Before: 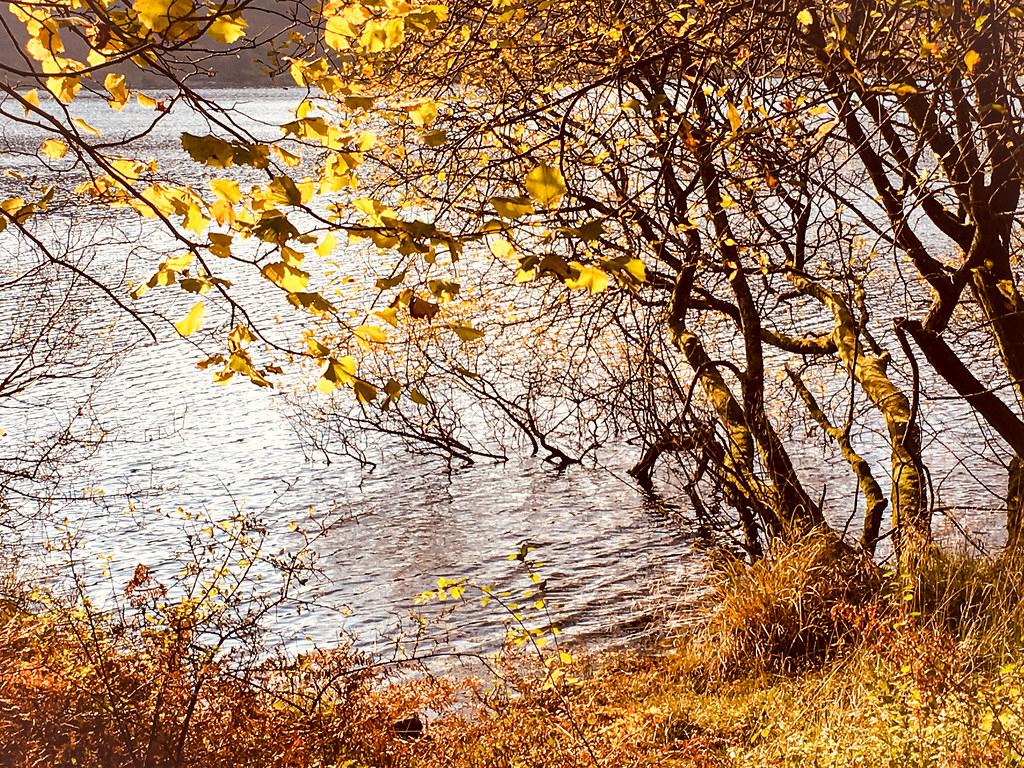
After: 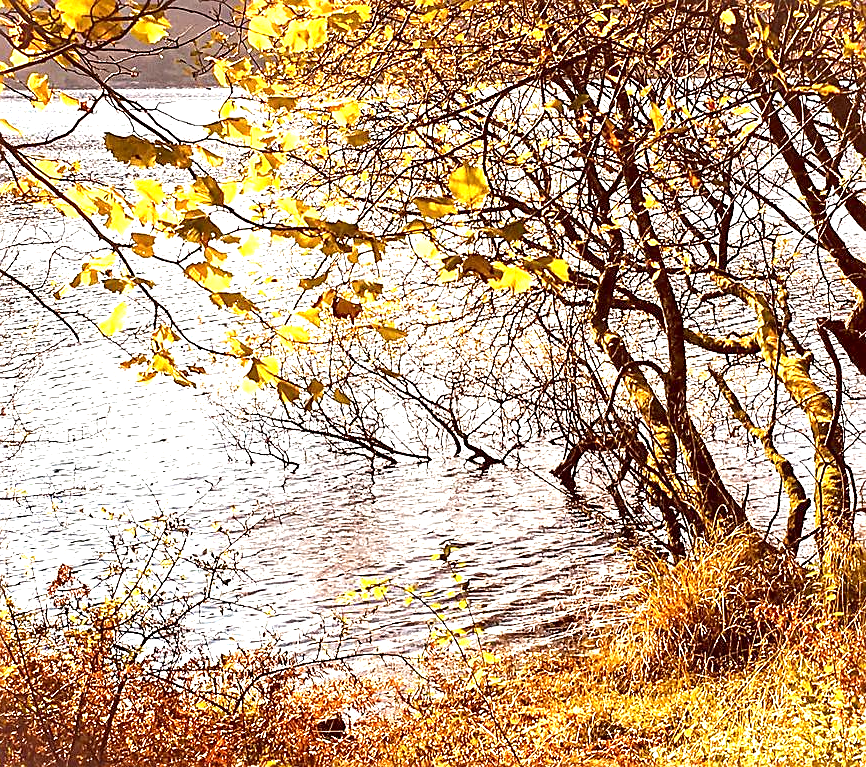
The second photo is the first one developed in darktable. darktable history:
sharpen: on, module defaults
crop: left 7.524%, right 7.821%
exposure: black level correction 0.001, exposure 1.118 EV, compensate exposure bias true, compensate highlight preservation false
